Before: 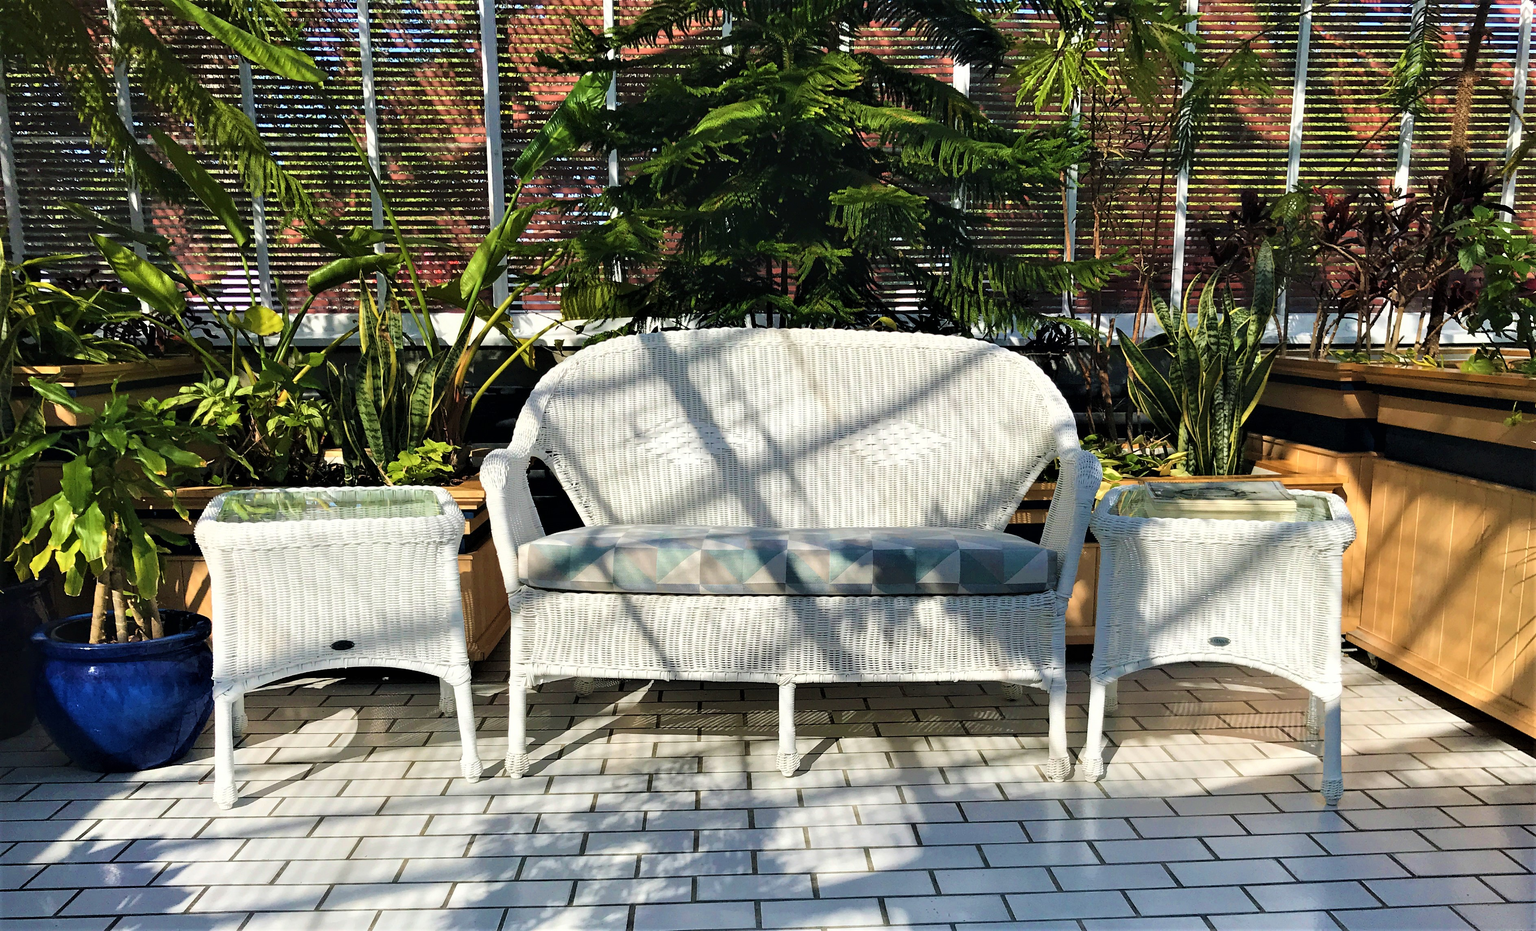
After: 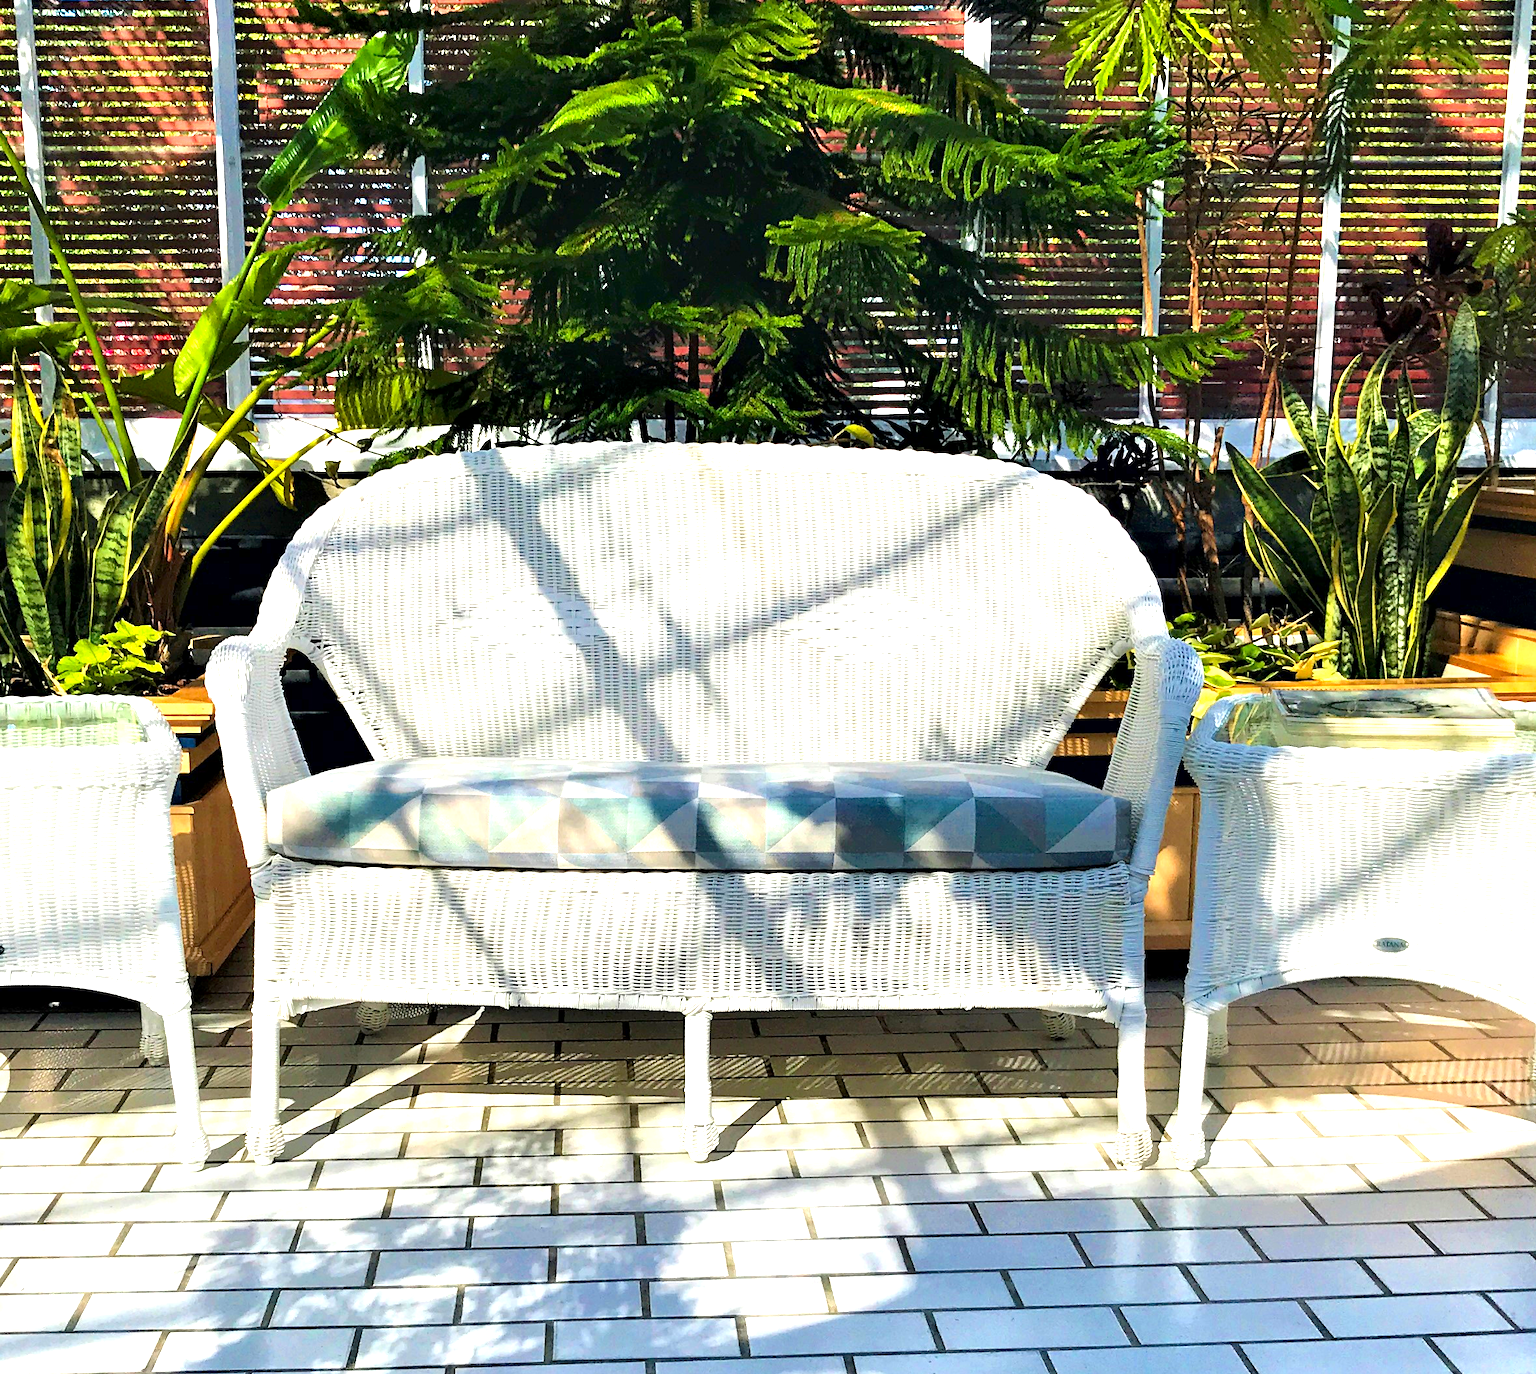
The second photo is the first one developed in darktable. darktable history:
exposure: black level correction 0.001, exposure 1 EV, compensate highlight preservation false
contrast brightness saturation: saturation 0.18
color correction: saturation 1.1
crop and rotate: left 22.918%, top 5.629%, right 14.711%, bottom 2.247%
